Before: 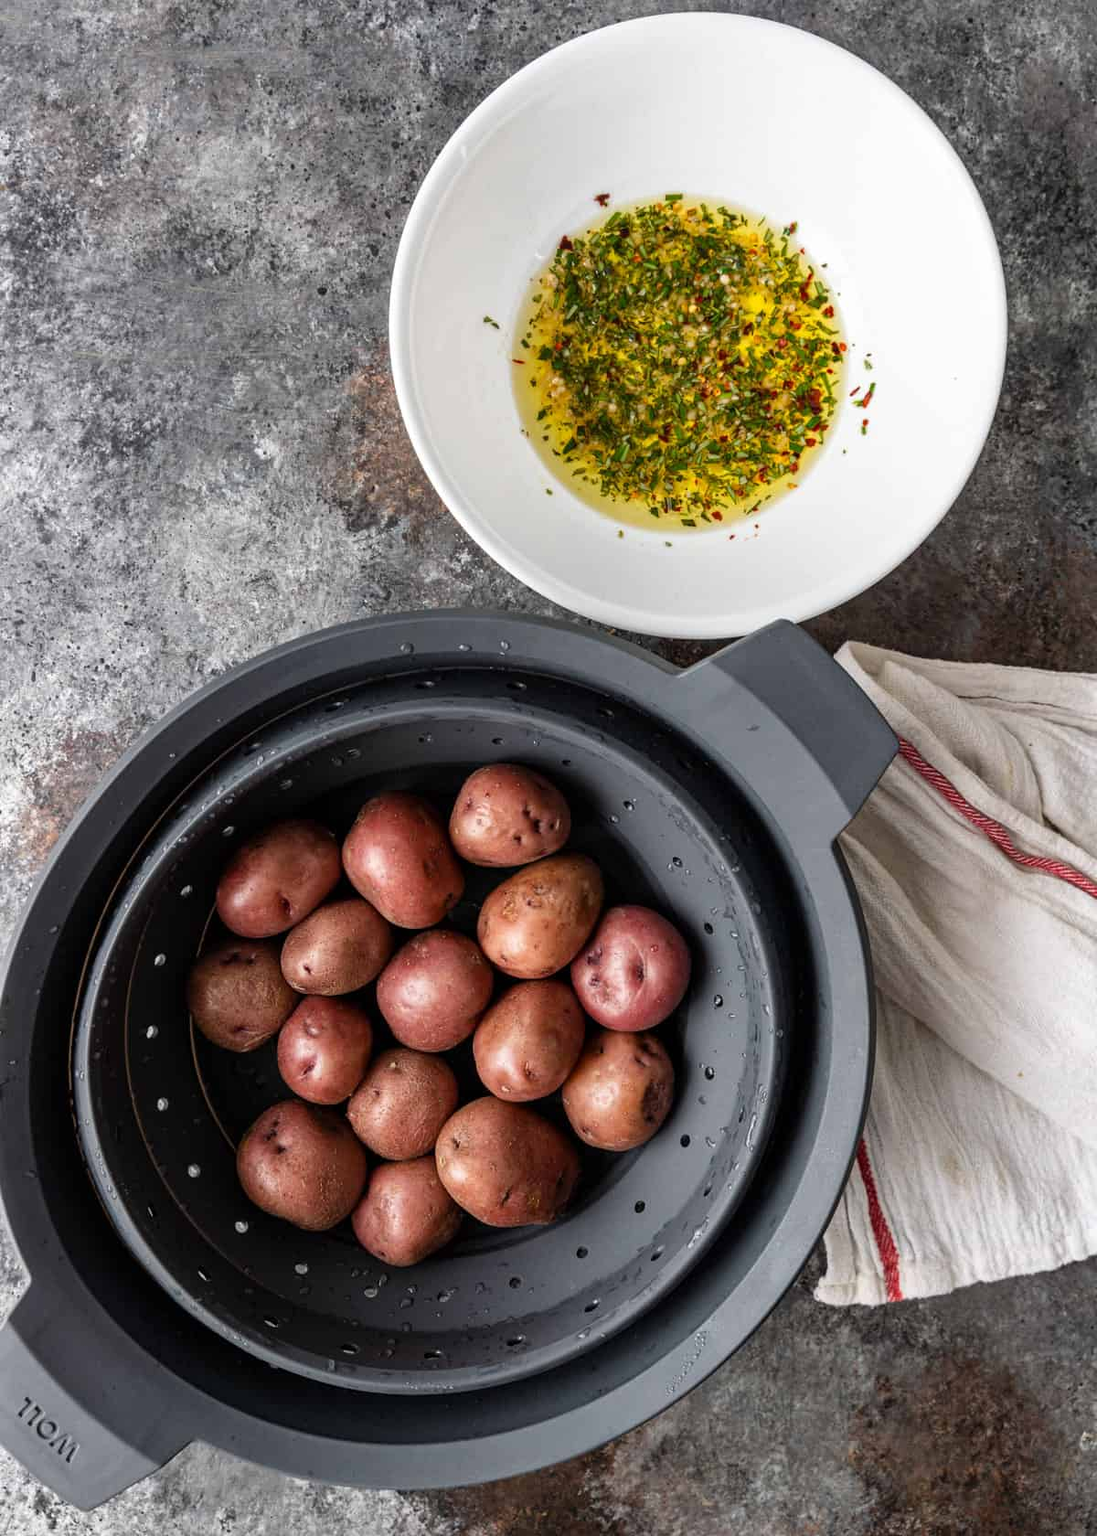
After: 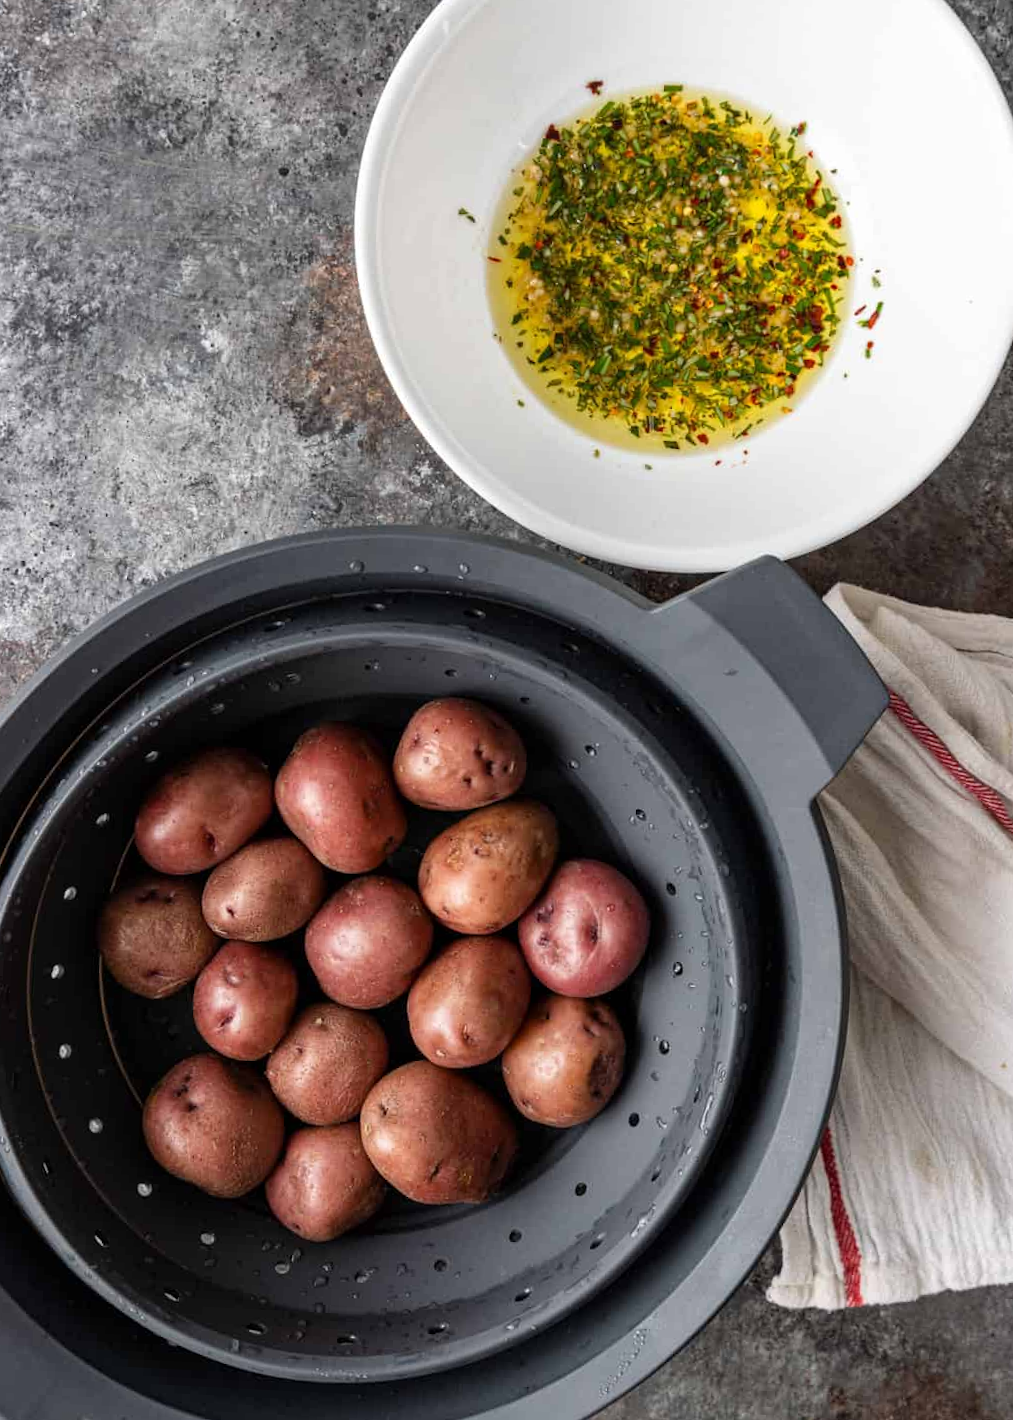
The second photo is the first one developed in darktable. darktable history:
crop and rotate: angle -2.86°, left 5.032%, top 5.205%, right 4.717%, bottom 4.456%
